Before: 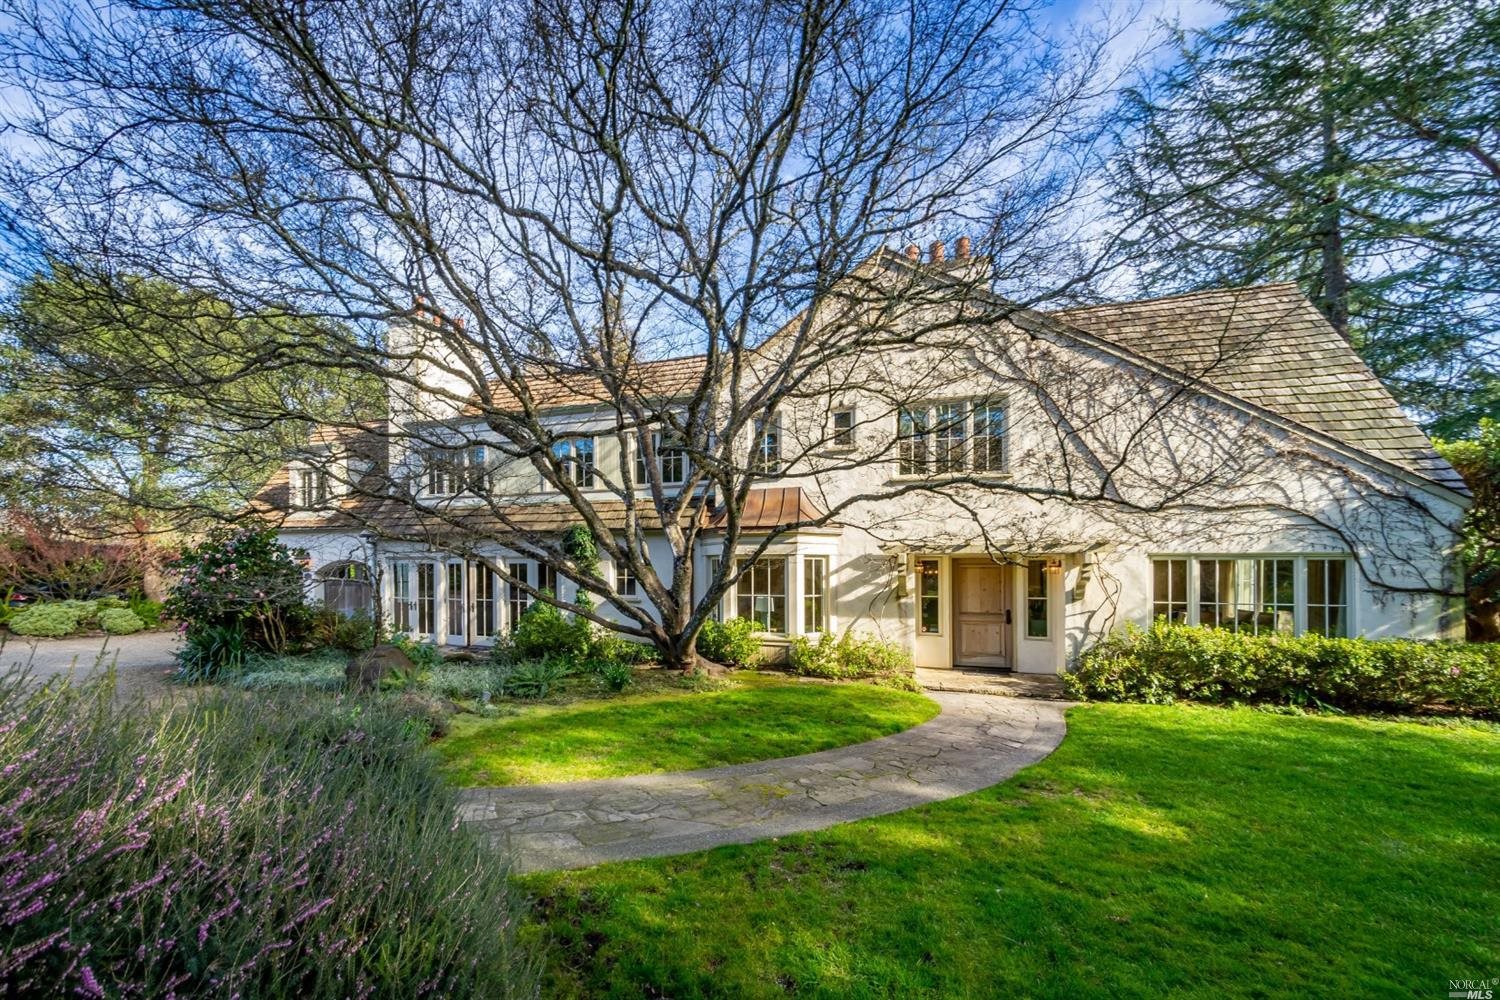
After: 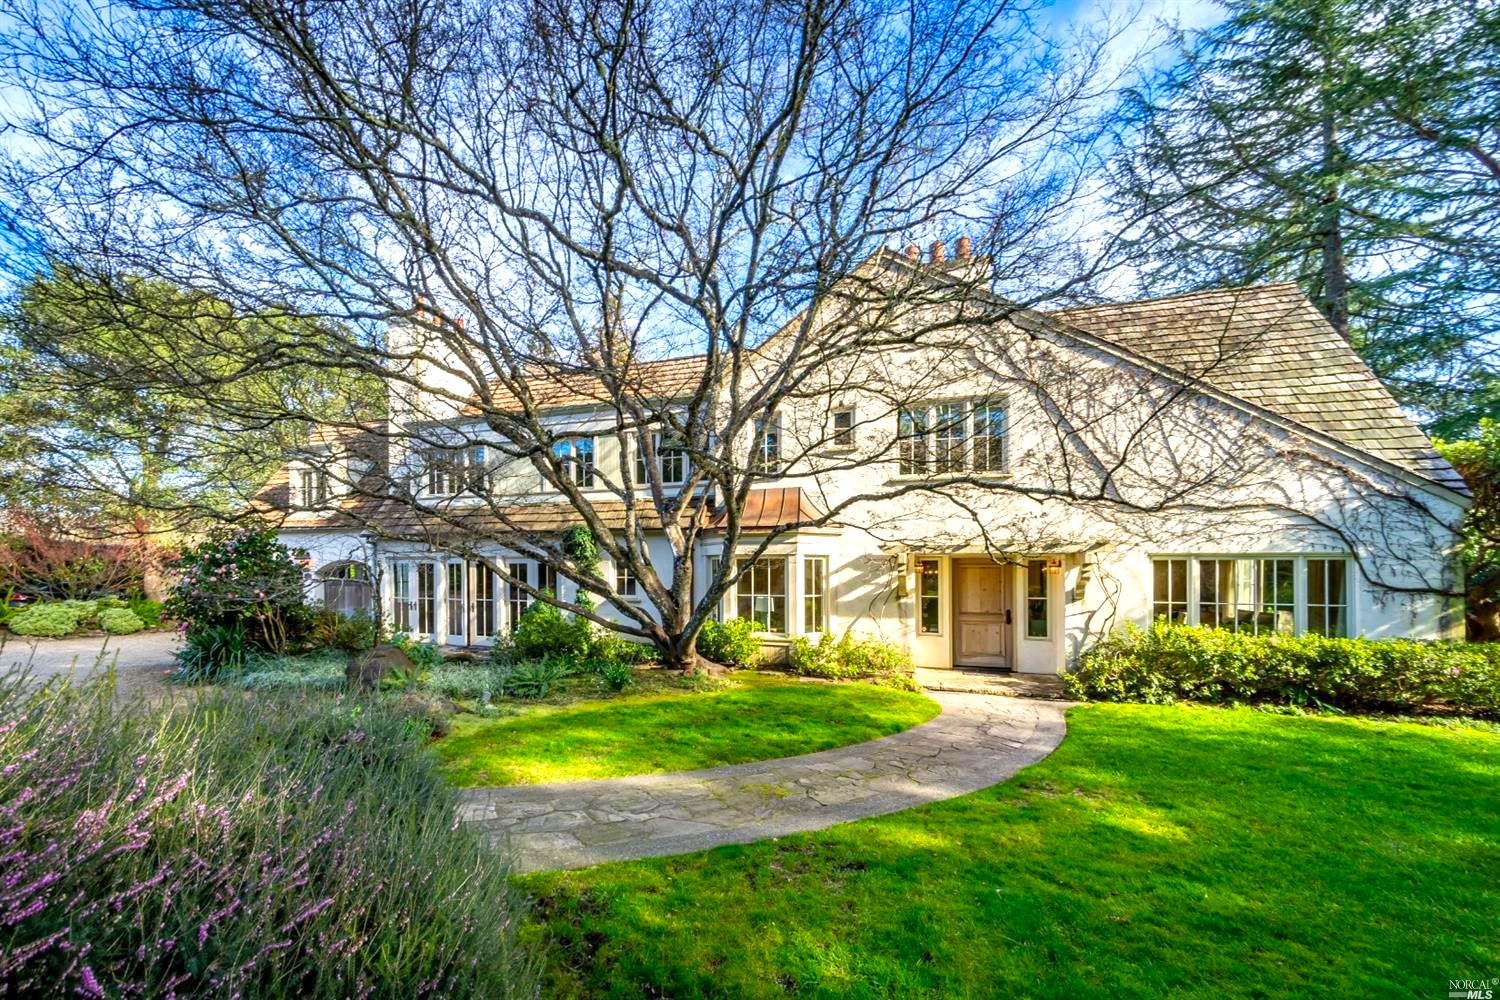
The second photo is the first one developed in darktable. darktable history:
exposure: black level correction 0.001, exposure 0.5 EV, compensate highlight preservation false
contrast brightness saturation: saturation 0.181
